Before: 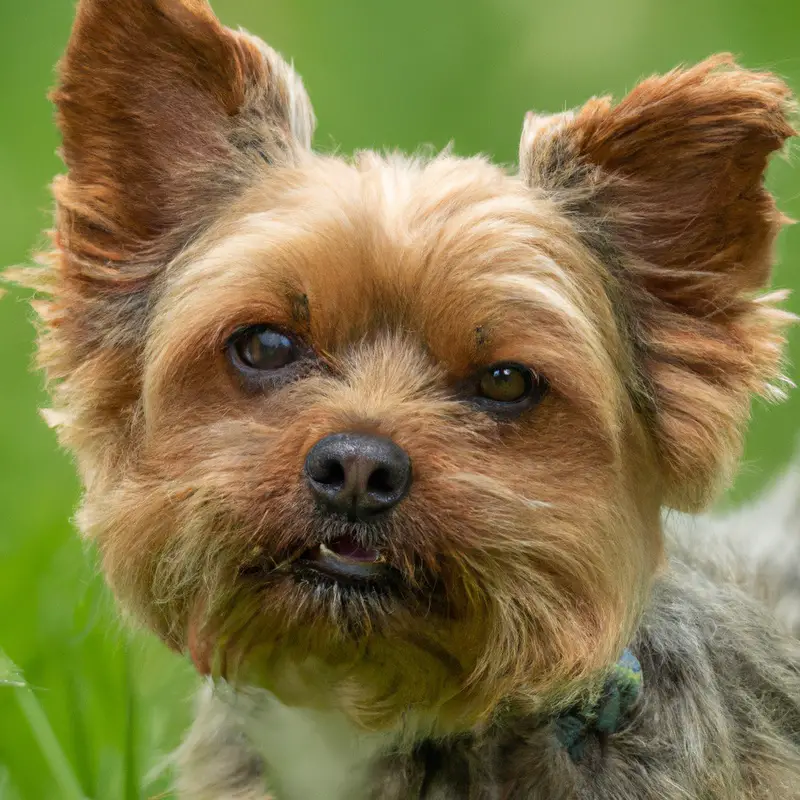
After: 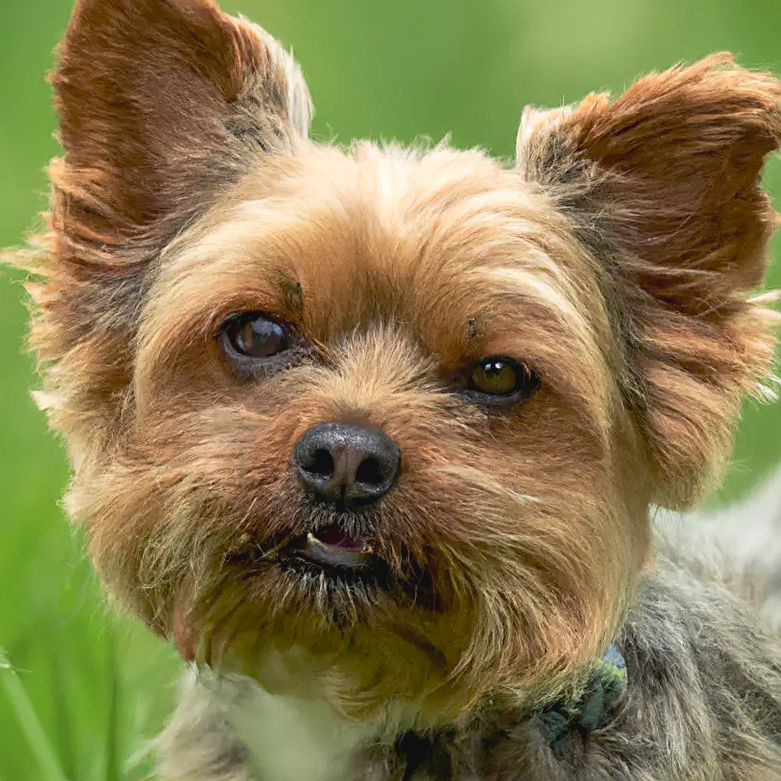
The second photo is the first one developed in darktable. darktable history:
exposure: black level correction 0.005, exposure 0.017 EV, compensate highlight preservation false
crop and rotate: angle -1.41°
tone curve: curves: ch0 [(0, 0.042) (0.129, 0.18) (0.501, 0.497) (1, 1)], preserve colors none
sharpen: on, module defaults
contrast brightness saturation: contrast 0.145, brightness 0.047
